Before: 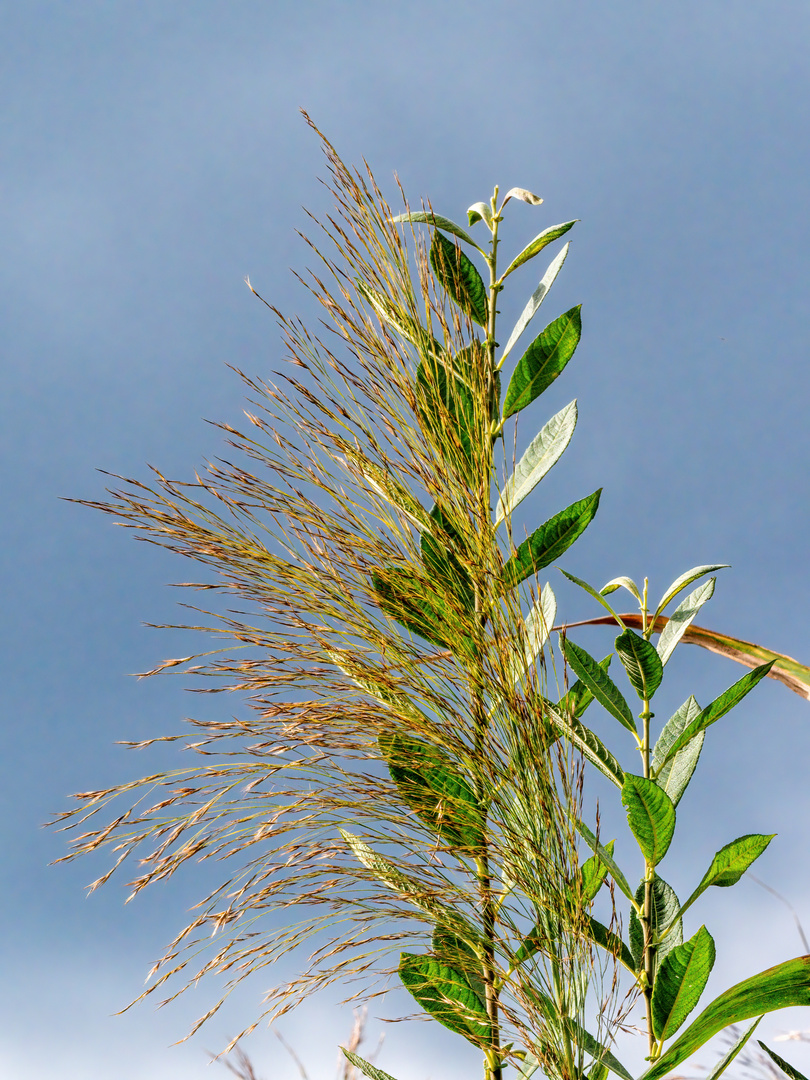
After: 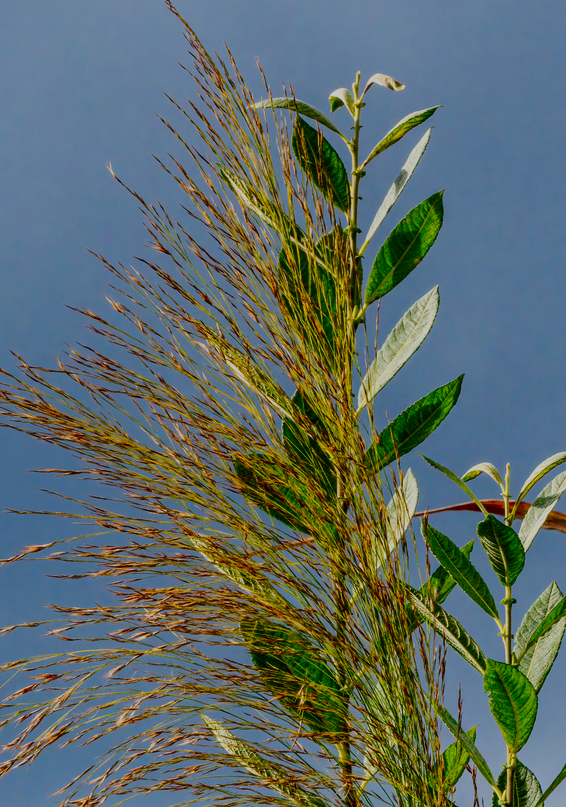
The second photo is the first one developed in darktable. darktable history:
color balance rgb: contrast -30%
contrast brightness saturation: contrast 0.19, brightness -0.24, saturation 0.11
crop and rotate: left 17.046%, top 10.659%, right 12.989%, bottom 14.553%
